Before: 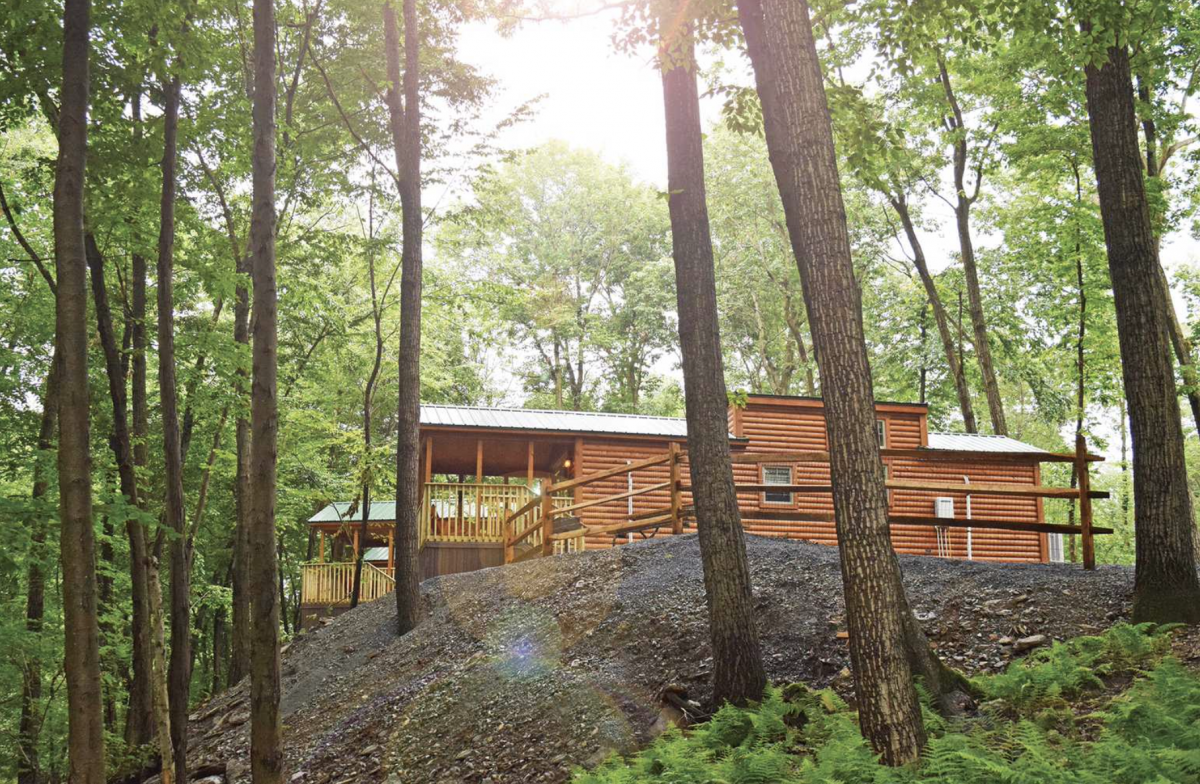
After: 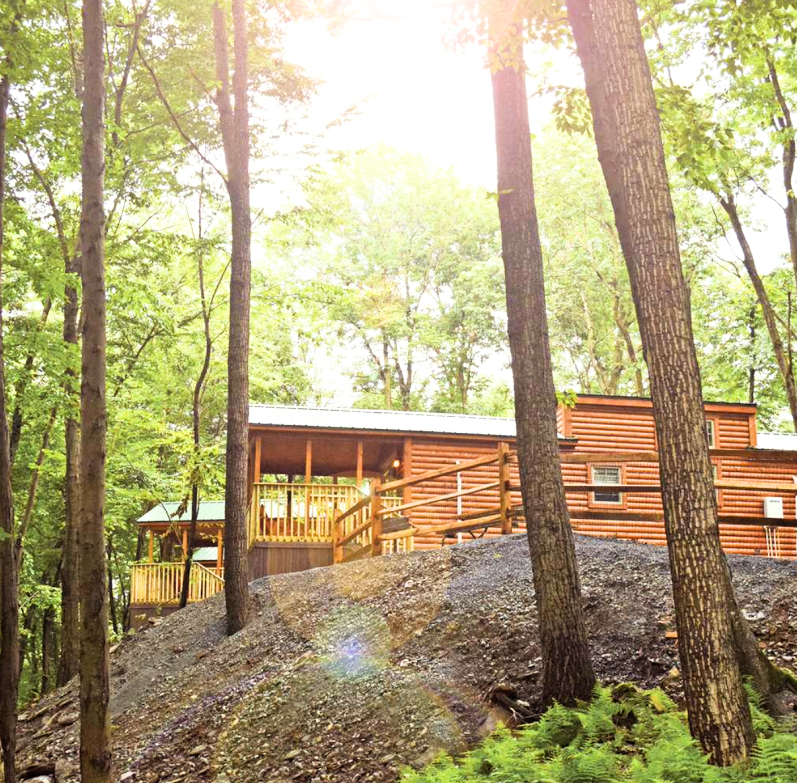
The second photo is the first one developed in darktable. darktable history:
exposure: exposure 0.734 EV, compensate highlight preservation false
filmic rgb: middle gray luminance 9.25%, black relative exposure -10.63 EV, white relative exposure 3.44 EV, threshold 5.96 EV, target black luminance 0%, hardness 5.98, latitude 59.54%, contrast 1.092, highlights saturation mix 4.14%, shadows ↔ highlights balance 28.91%, enable highlight reconstruction true
crop and rotate: left 14.306%, right 19.256%
color balance rgb: power › chroma 1.029%, power › hue 25.67°, highlights gain › luminance 6.421%, highlights gain › chroma 1.296%, highlights gain › hue 91.95°, perceptual saturation grading › global saturation 0.169%, global vibrance 30.23%, contrast 10.046%
